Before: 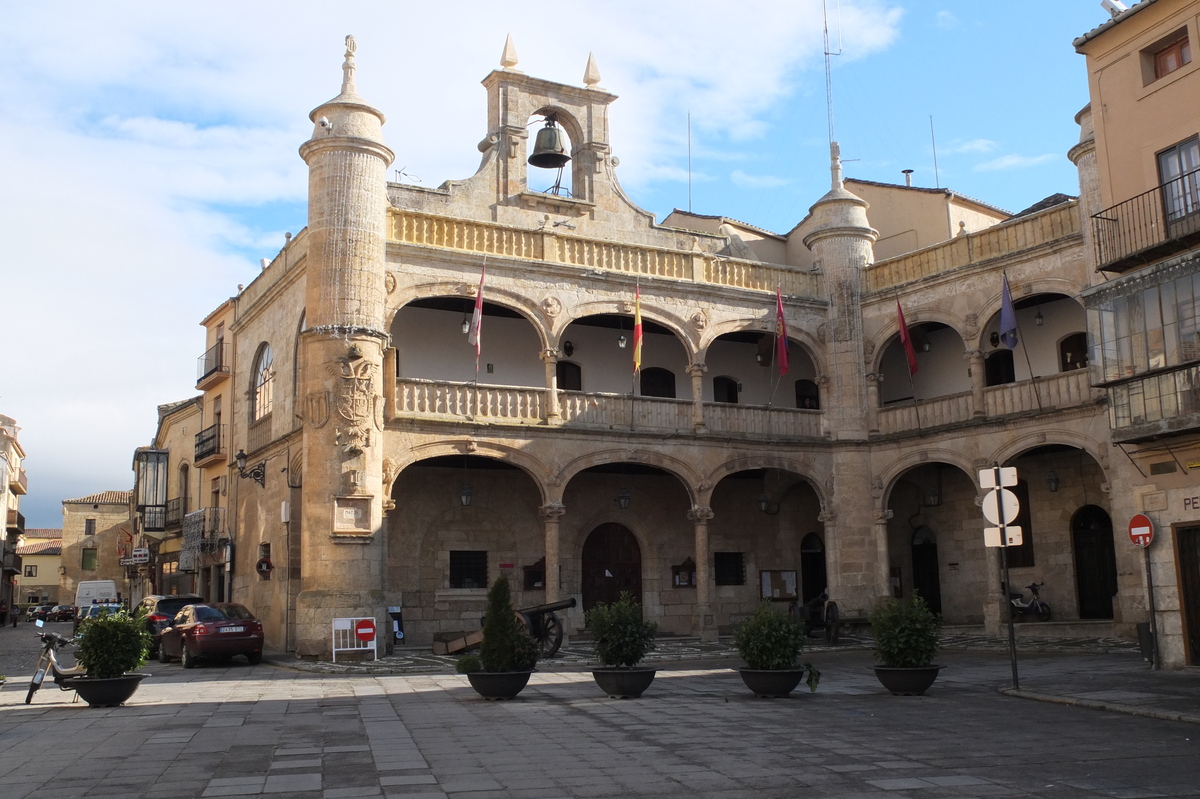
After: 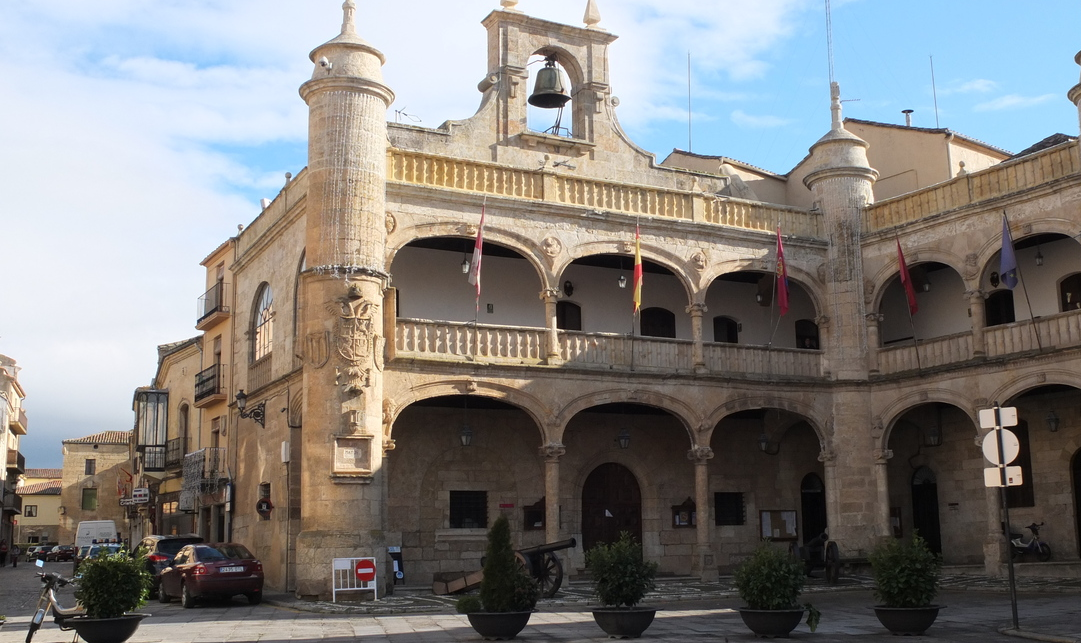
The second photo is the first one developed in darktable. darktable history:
crop: top 7.525%, right 9.862%, bottom 11.945%
